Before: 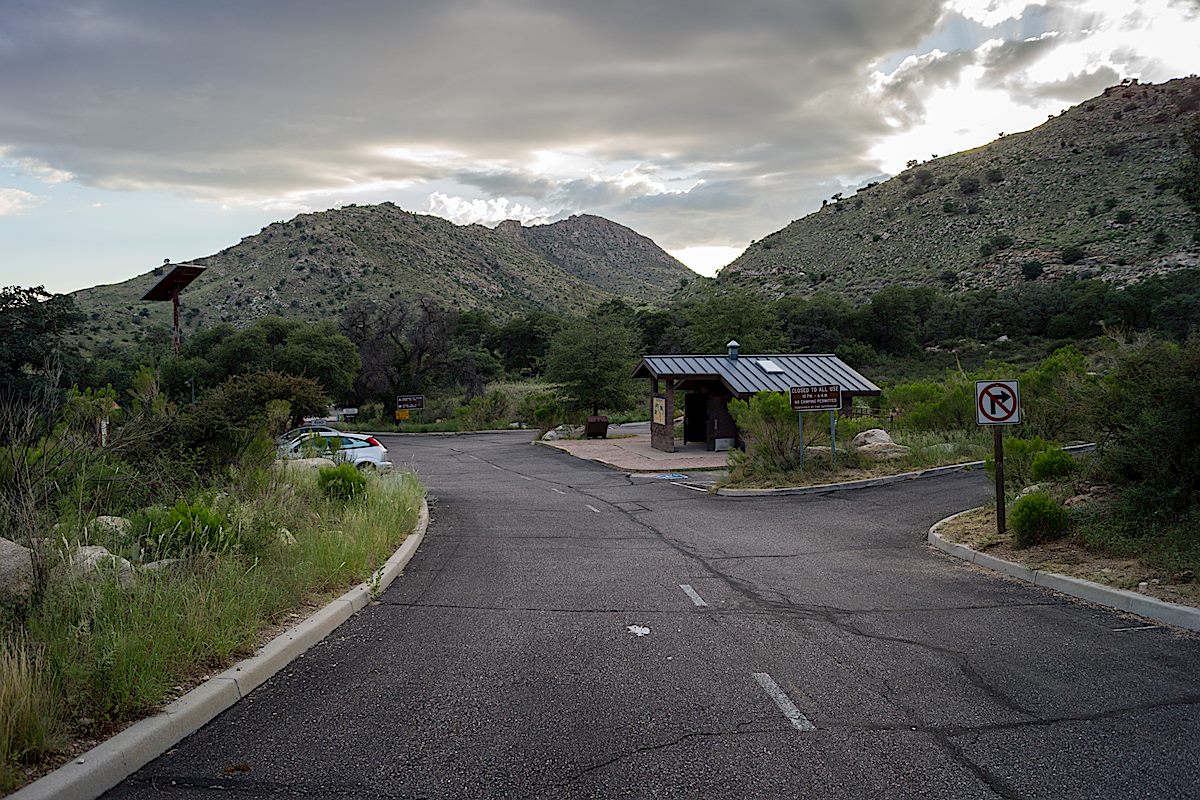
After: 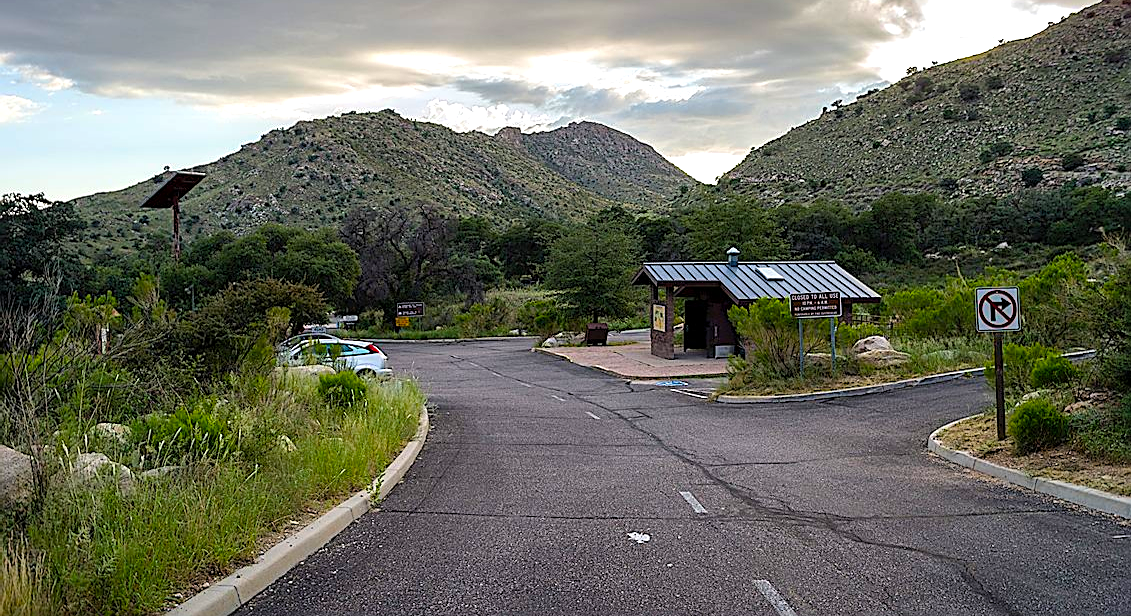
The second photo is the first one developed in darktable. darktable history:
crop and rotate: angle 0.03°, top 11.643%, right 5.651%, bottom 11.189%
sharpen: on, module defaults
shadows and highlights: soften with gaussian
color balance rgb: perceptual saturation grading › global saturation 36%, perceptual brilliance grading › global brilliance 10%, global vibrance 20%
